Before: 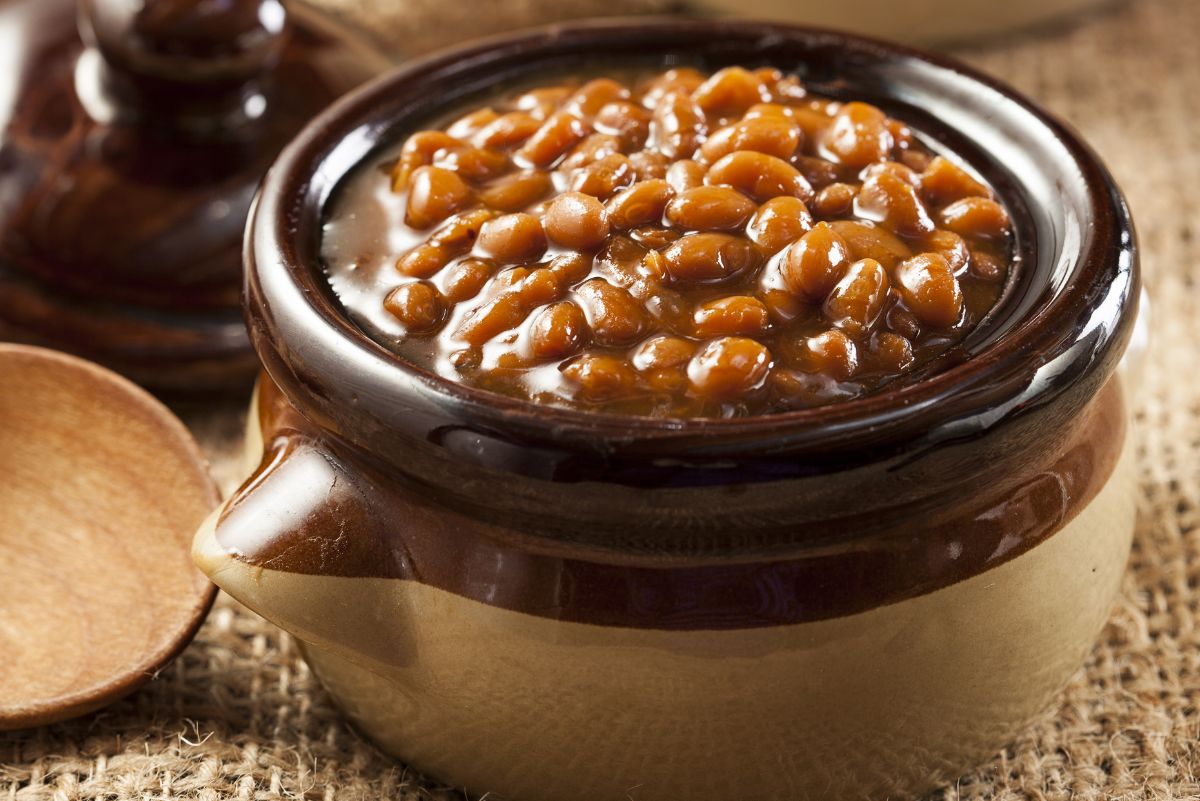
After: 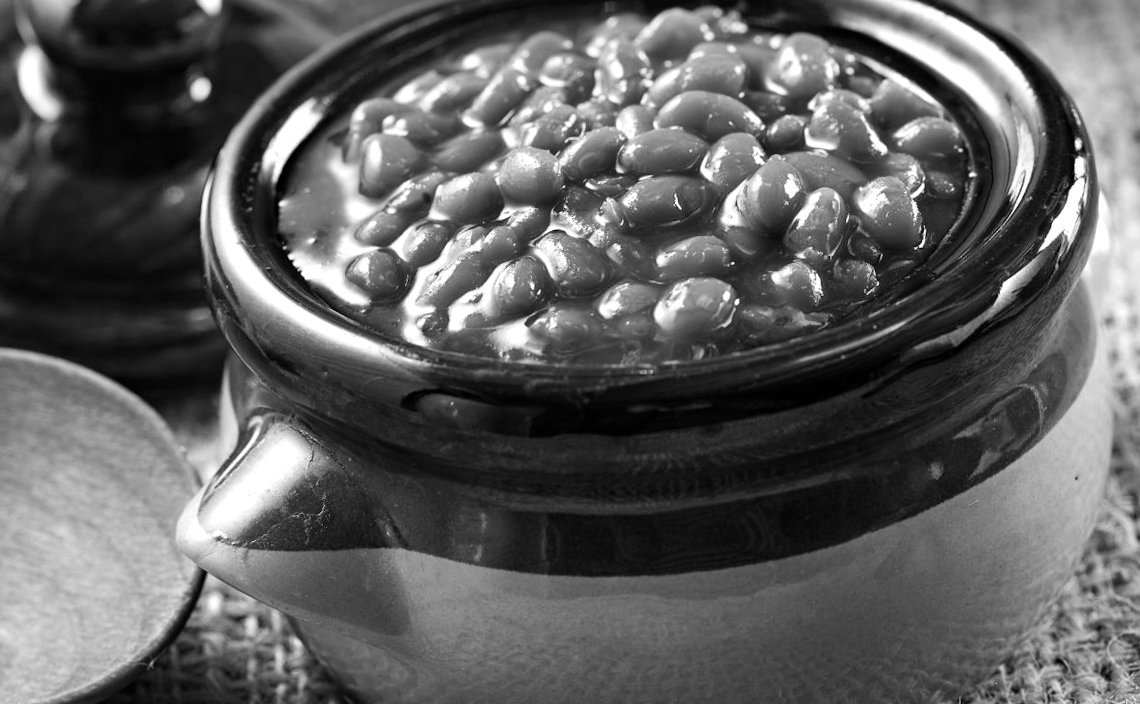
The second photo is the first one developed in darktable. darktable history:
monochrome: on, module defaults
shadows and highlights: soften with gaussian
rotate and perspective: rotation -5°, crop left 0.05, crop right 0.952, crop top 0.11, crop bottom 0.89
color balance: contrast 10%
haze removal: strength 0.29, distance 0.25, compatibility mode true, adaptive false
